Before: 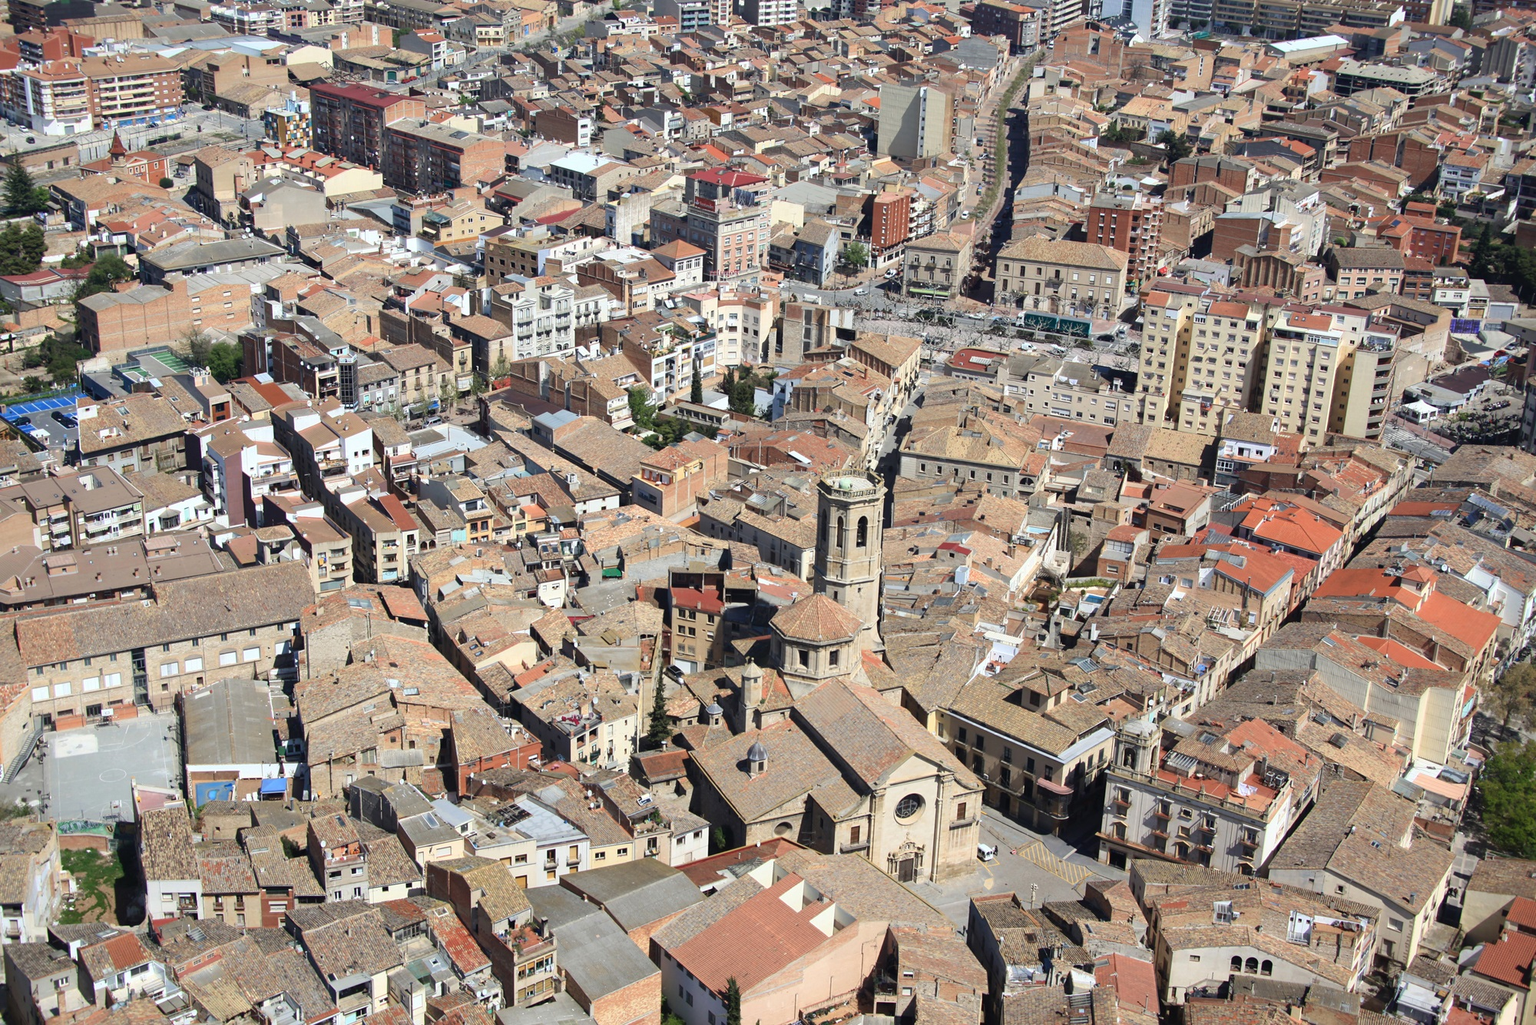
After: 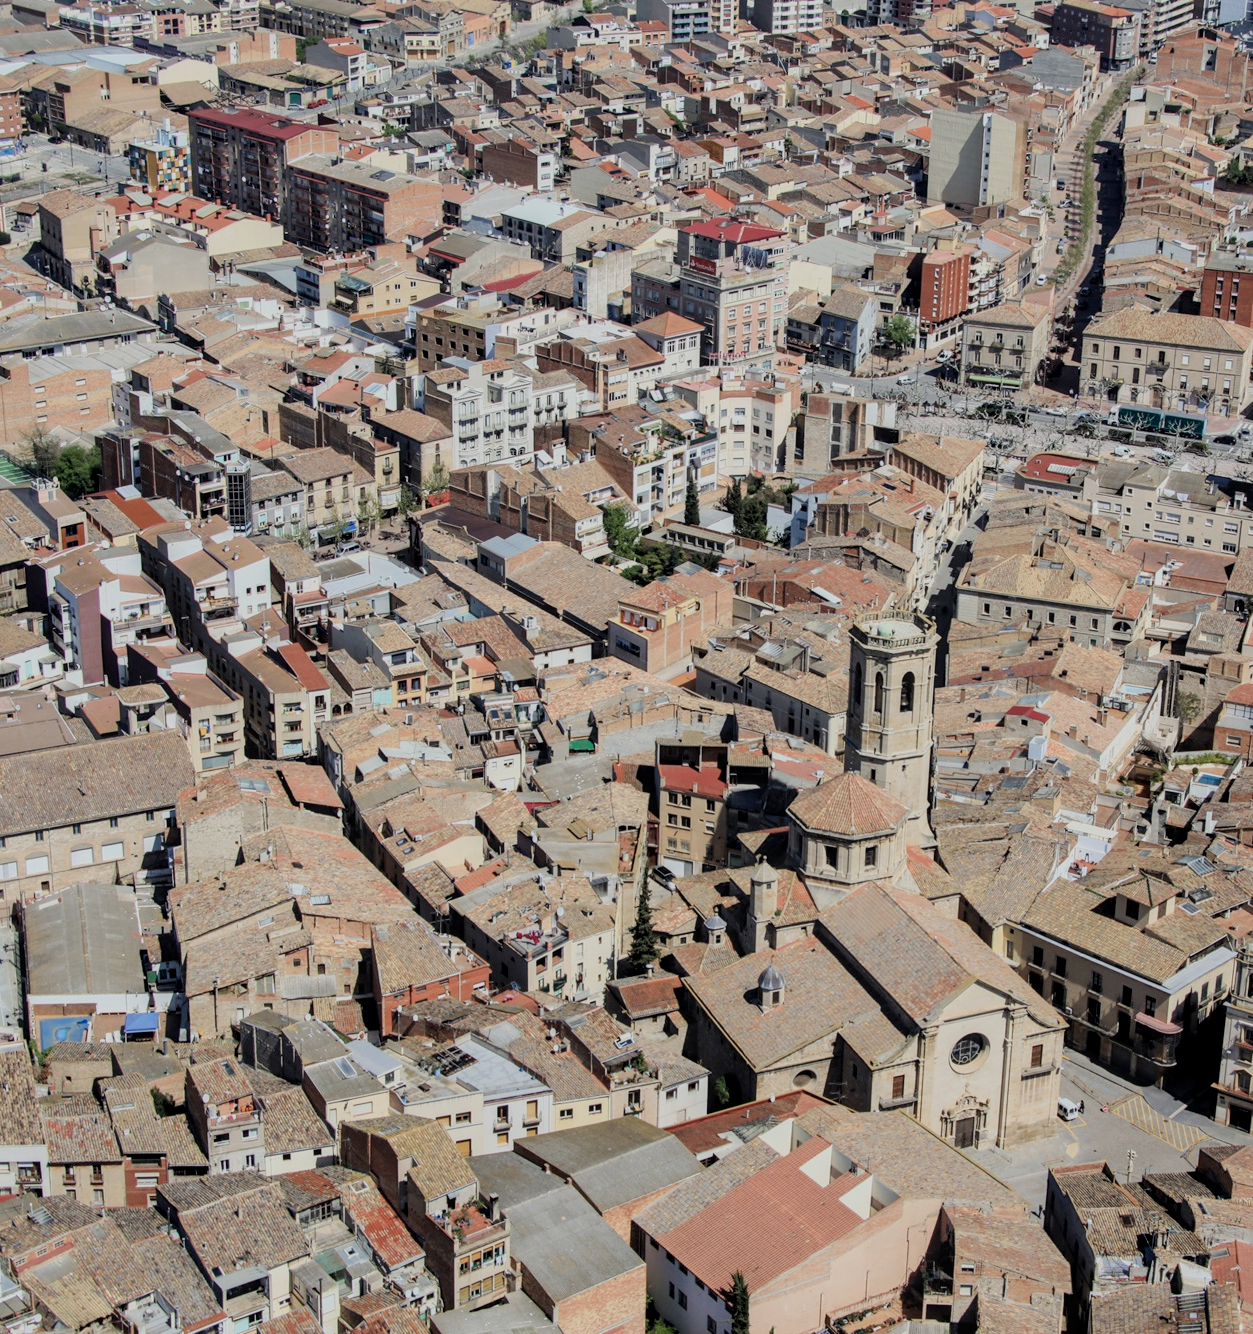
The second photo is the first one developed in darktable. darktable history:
local contrast: on, module defaults
crop: left 10.763%, right 26.555%
exposure: black level correction 0.001, exposure 0.017 EV, compensate highlight preservation false
filmic rgb: black relative exposure -7.1 EV, white relative exposure 5.35 EV, hardness 3.03
